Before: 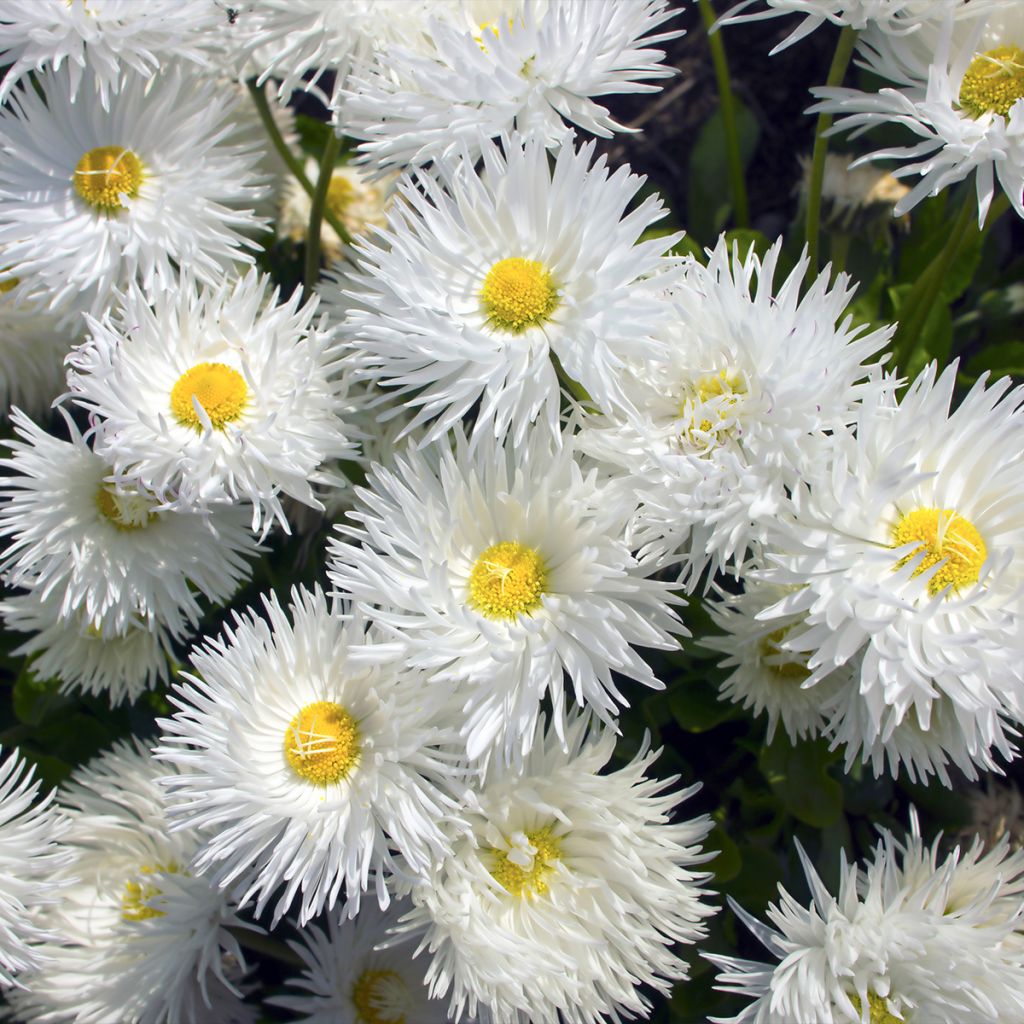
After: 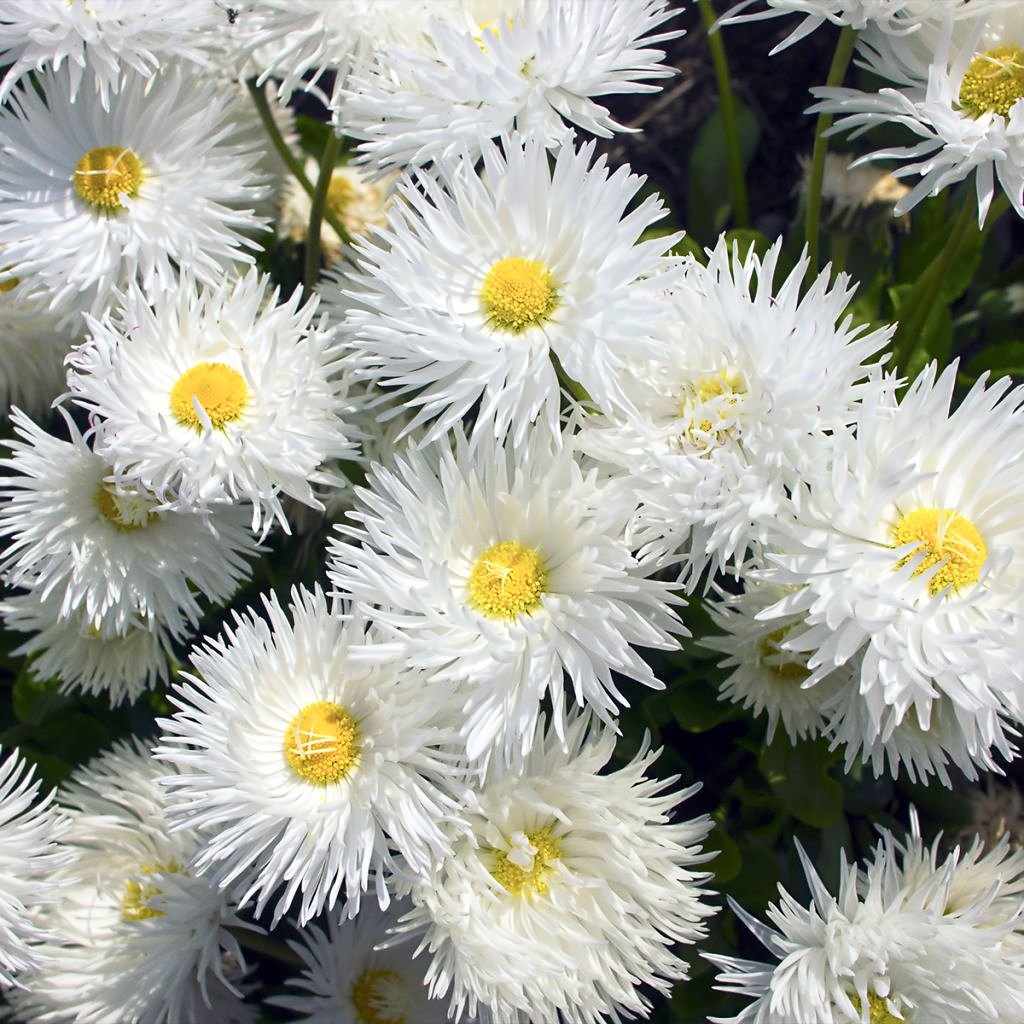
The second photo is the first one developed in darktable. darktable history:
exposure: compensate exposure bias true, compensate highlight preservation false
shadows and highlights: shadows -1.29, highlights 38.64
sharpen: amount 0.201
